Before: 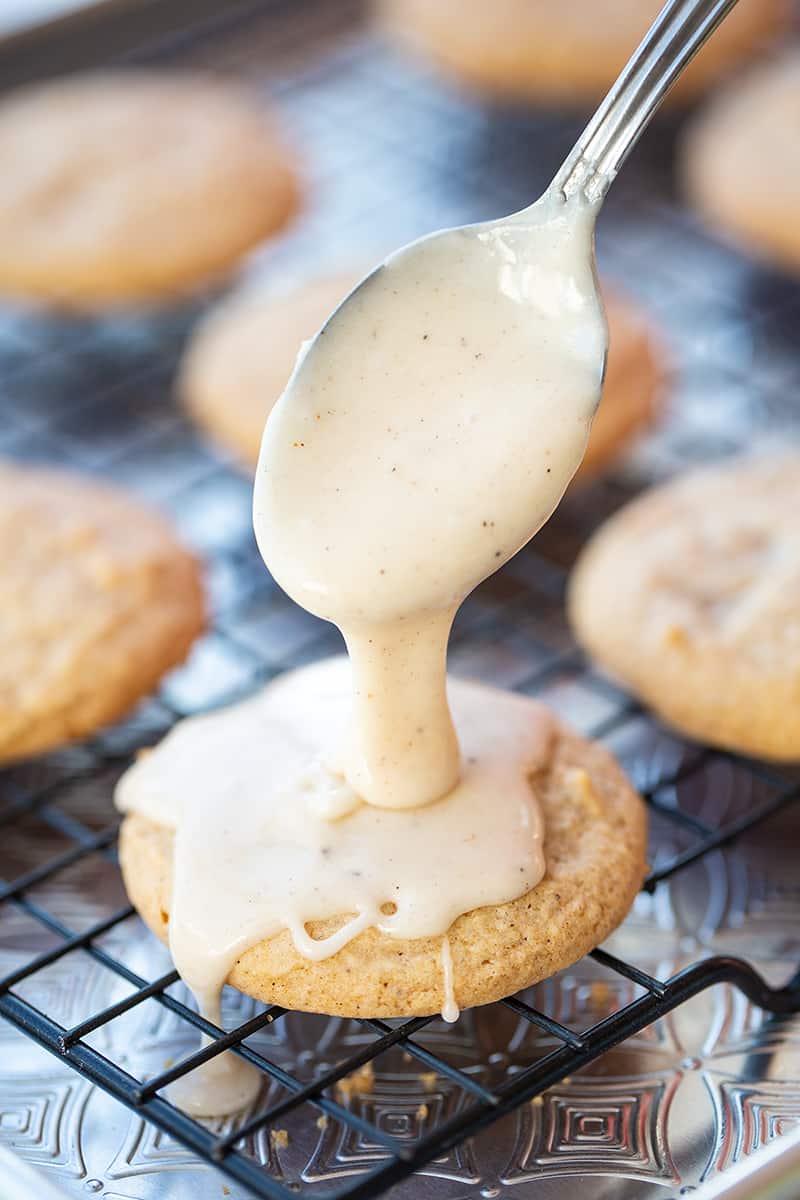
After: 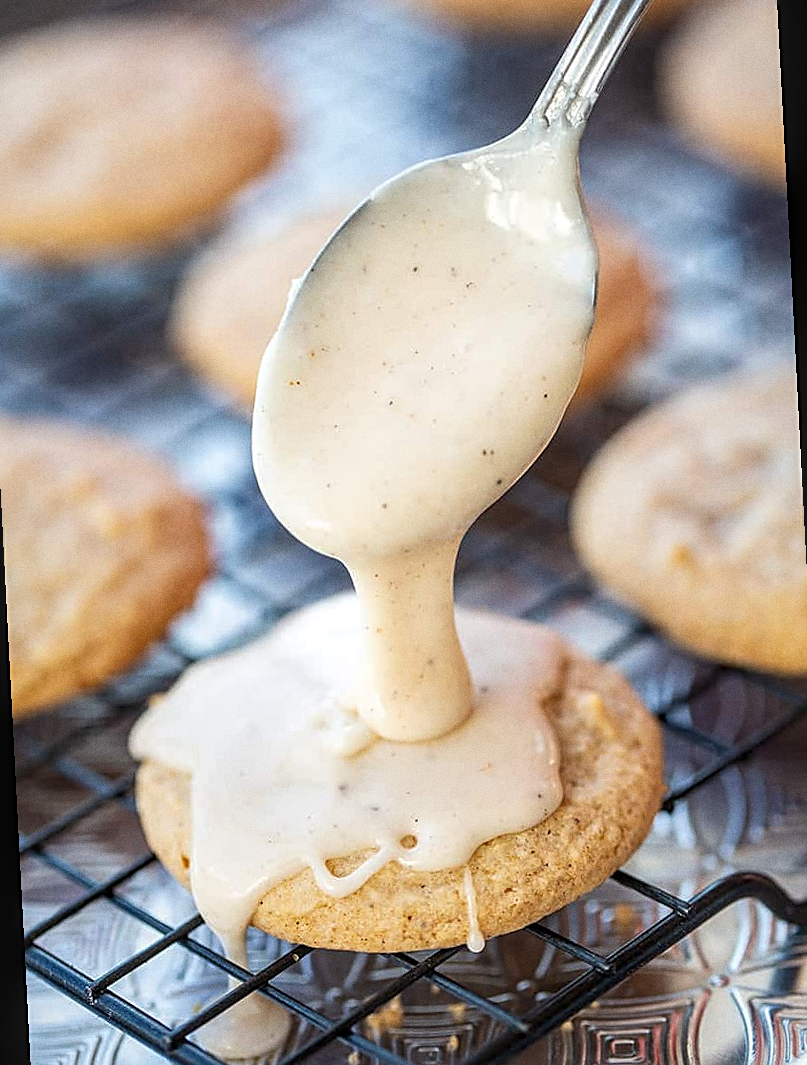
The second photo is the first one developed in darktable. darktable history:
local contrast: on, module defaults
grain: coarseness 0.09 ISO
sharpen: on, module defaults
rotate and perspective: rotation -3°, crop left 0.031, crop right 0.968, crop top 0.07, crop bottom 0.93
